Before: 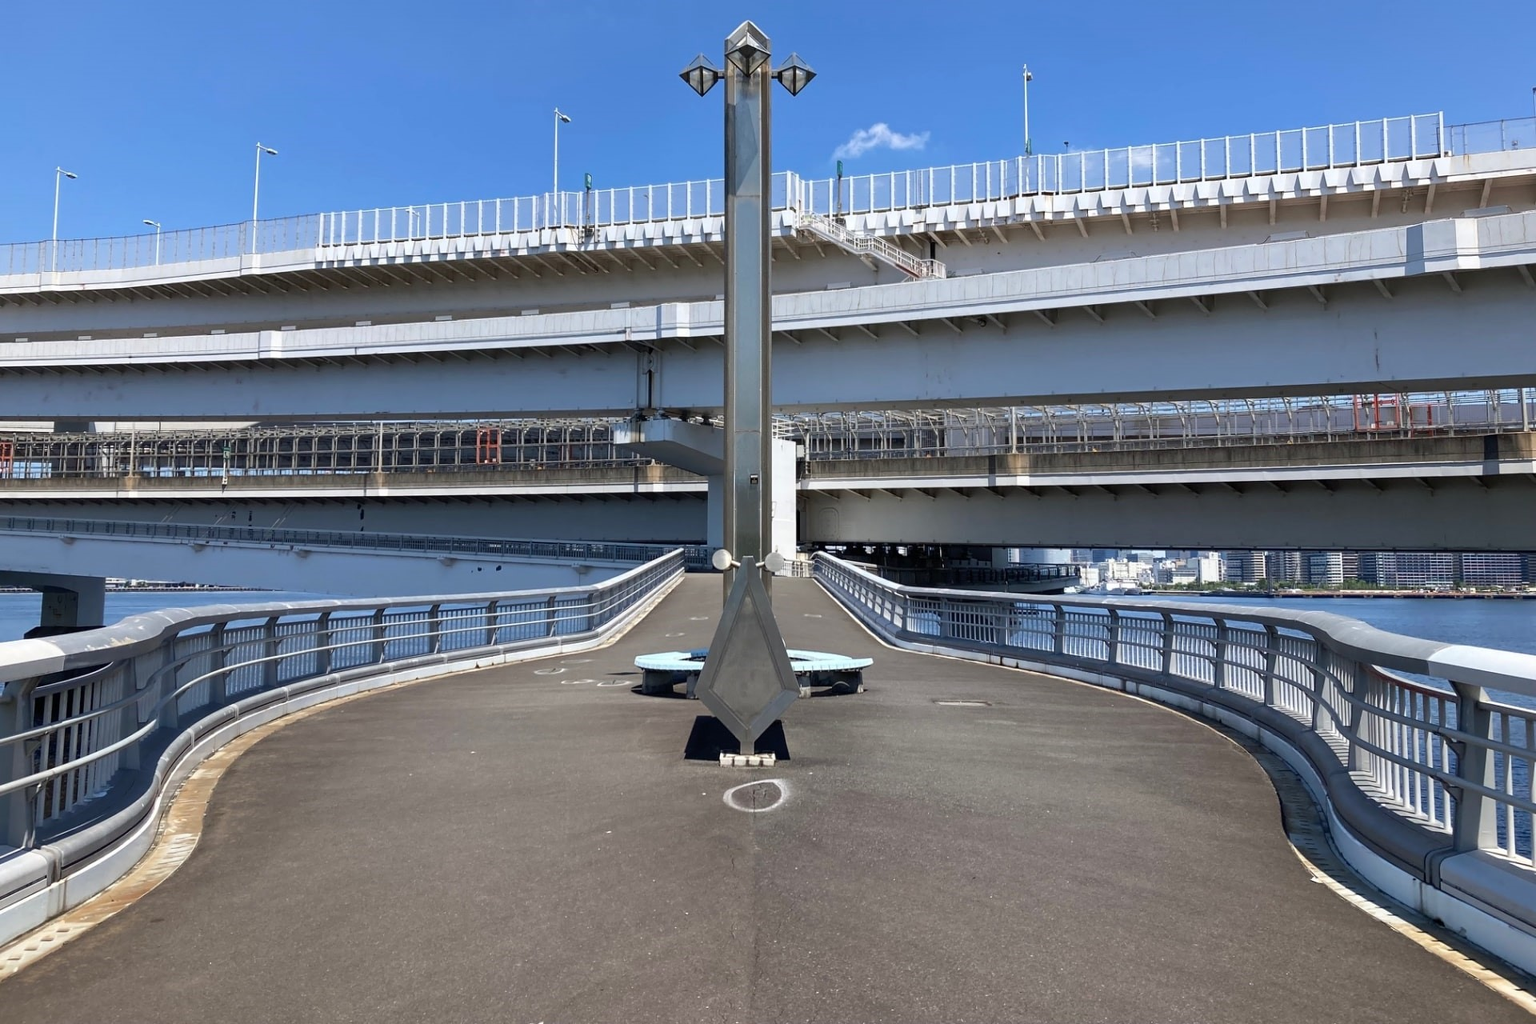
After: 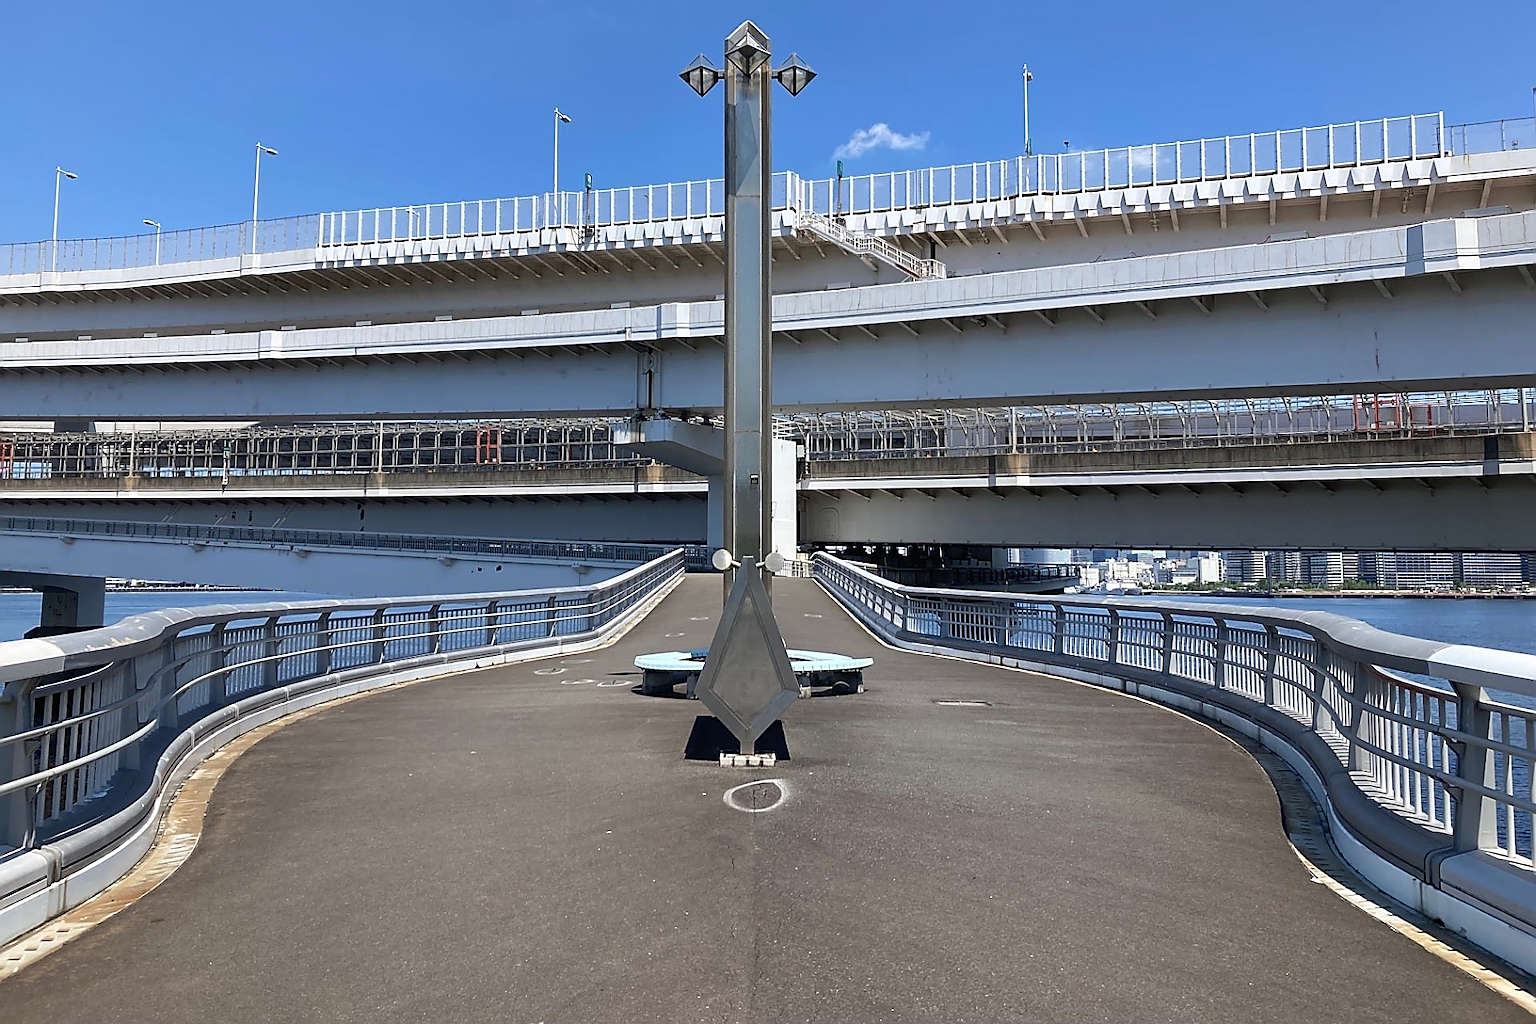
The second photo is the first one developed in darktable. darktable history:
exposure: black level correction 0, compensate exposure bias true, compensate highlight preservation false
sharpen: radius 1.4, amount 1.25, threshold 0.7
